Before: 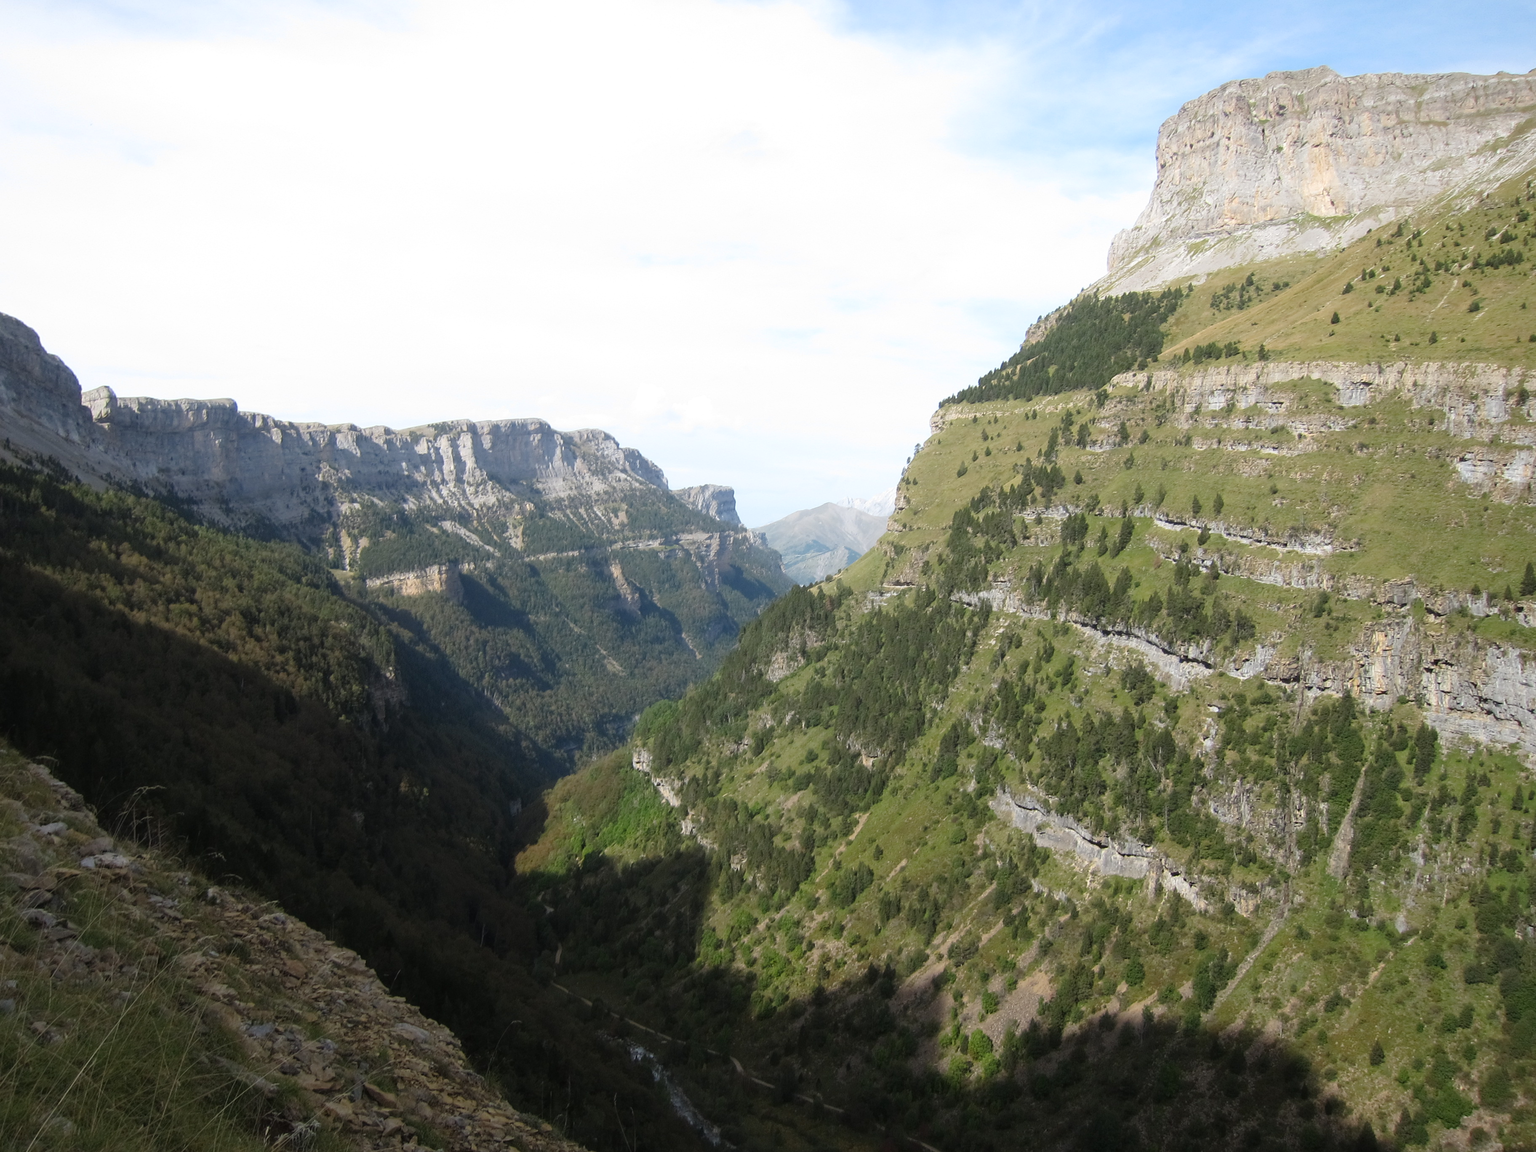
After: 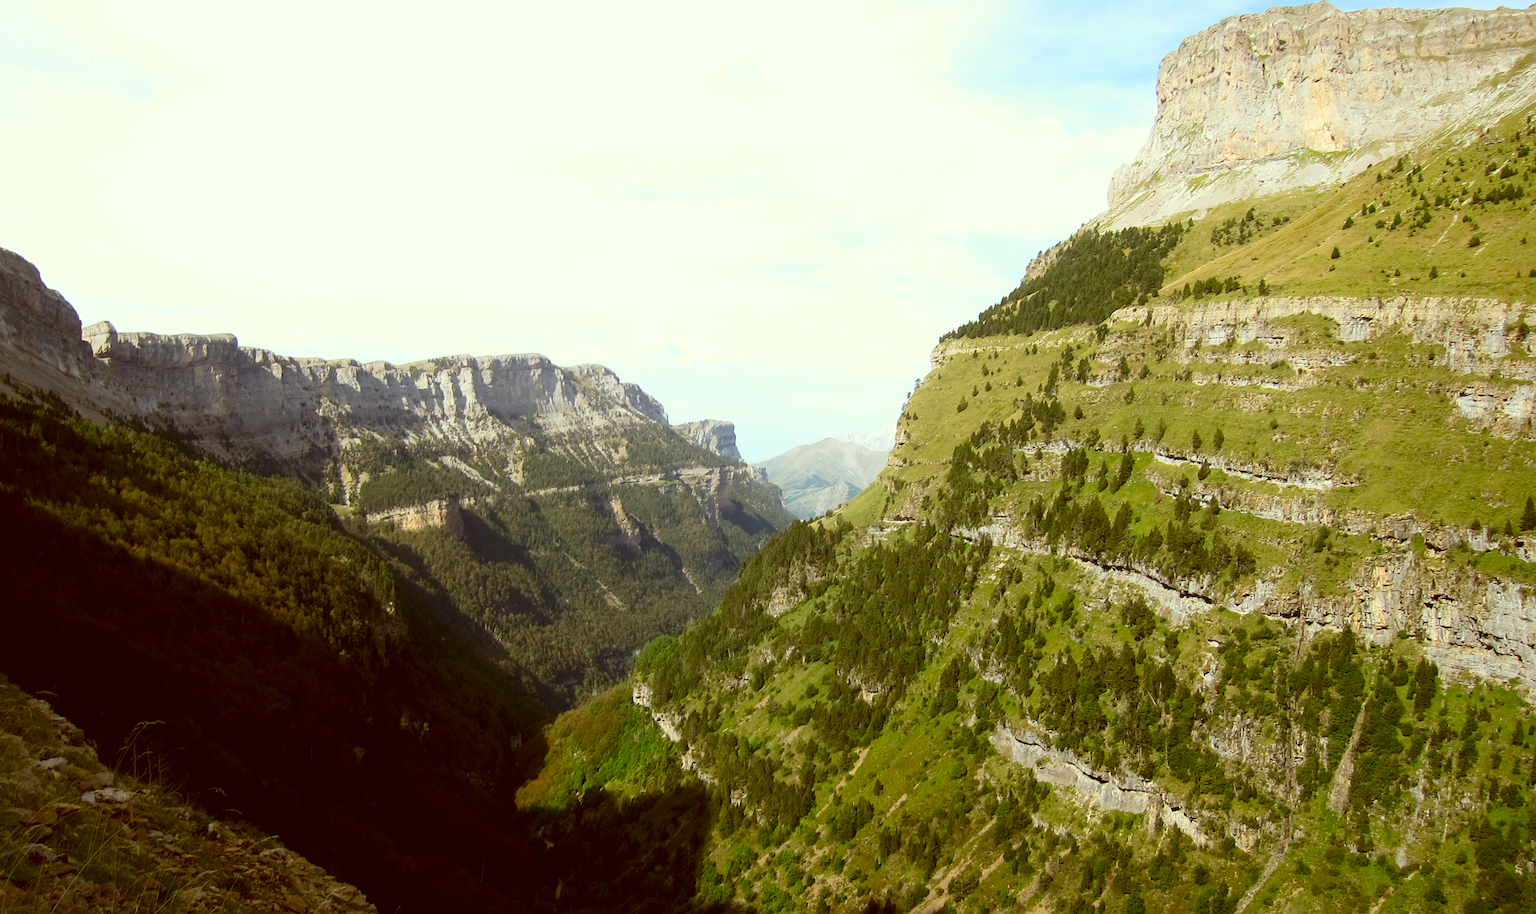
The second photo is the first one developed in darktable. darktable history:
color correction: highlights a* -6.11, highlights b* 9.16, shadows a* 10.56, shadows b* 23.6
crop and rotate: top 5.669%, bottom 14.896%
contrast brightness saturation: contrast 0.17, saturation 0.312
sharpen: amount 0.207
exposure: black level correction 0.007, compensate highlight preservation false
